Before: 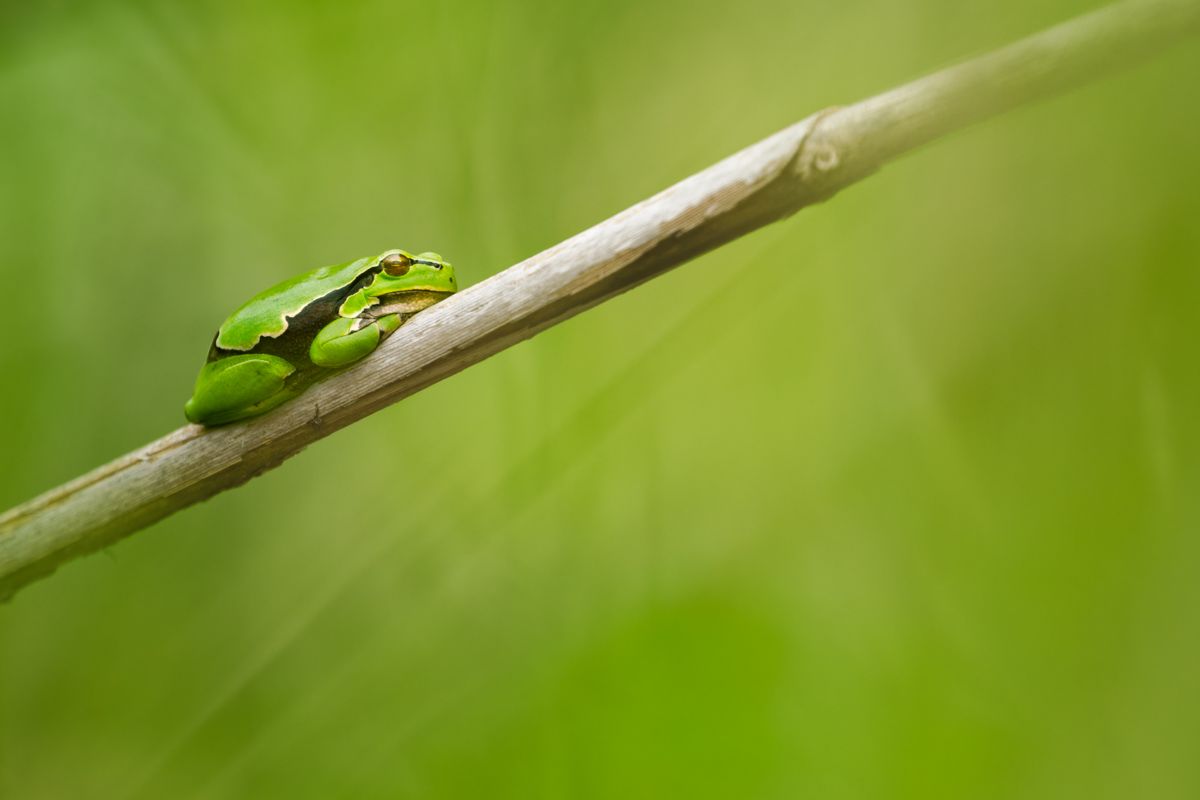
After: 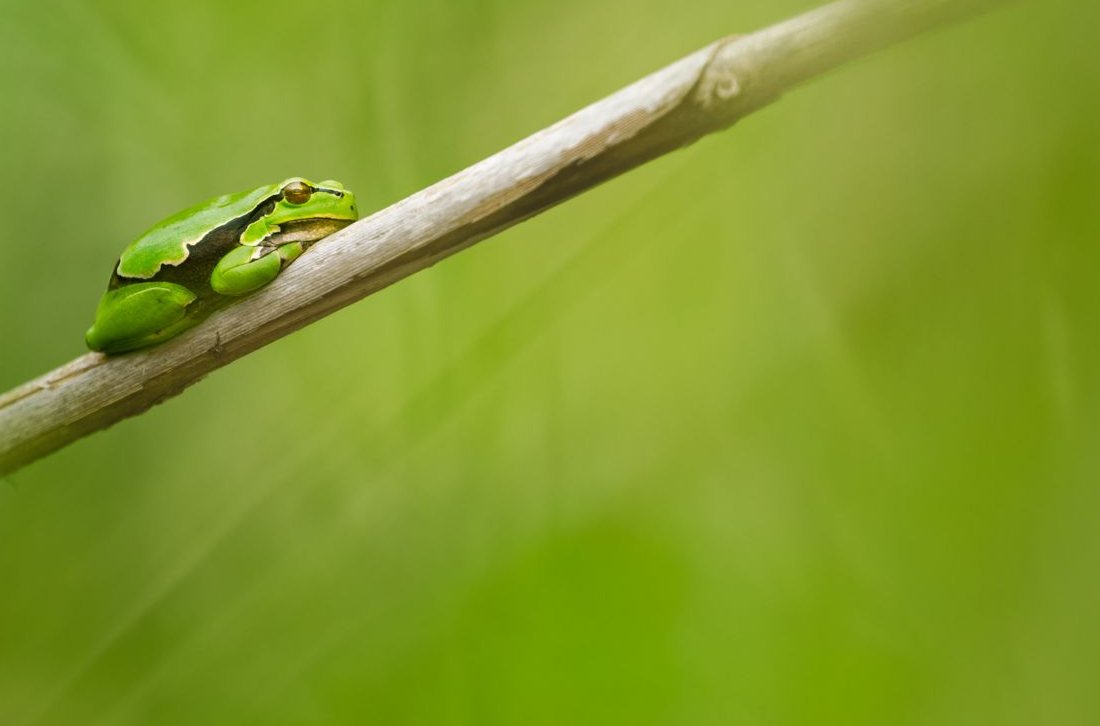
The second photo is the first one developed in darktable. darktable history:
crop and rotate: left 8.262%, top 9.226%
bloom: size 9%, threshold 100%, strength 7%
